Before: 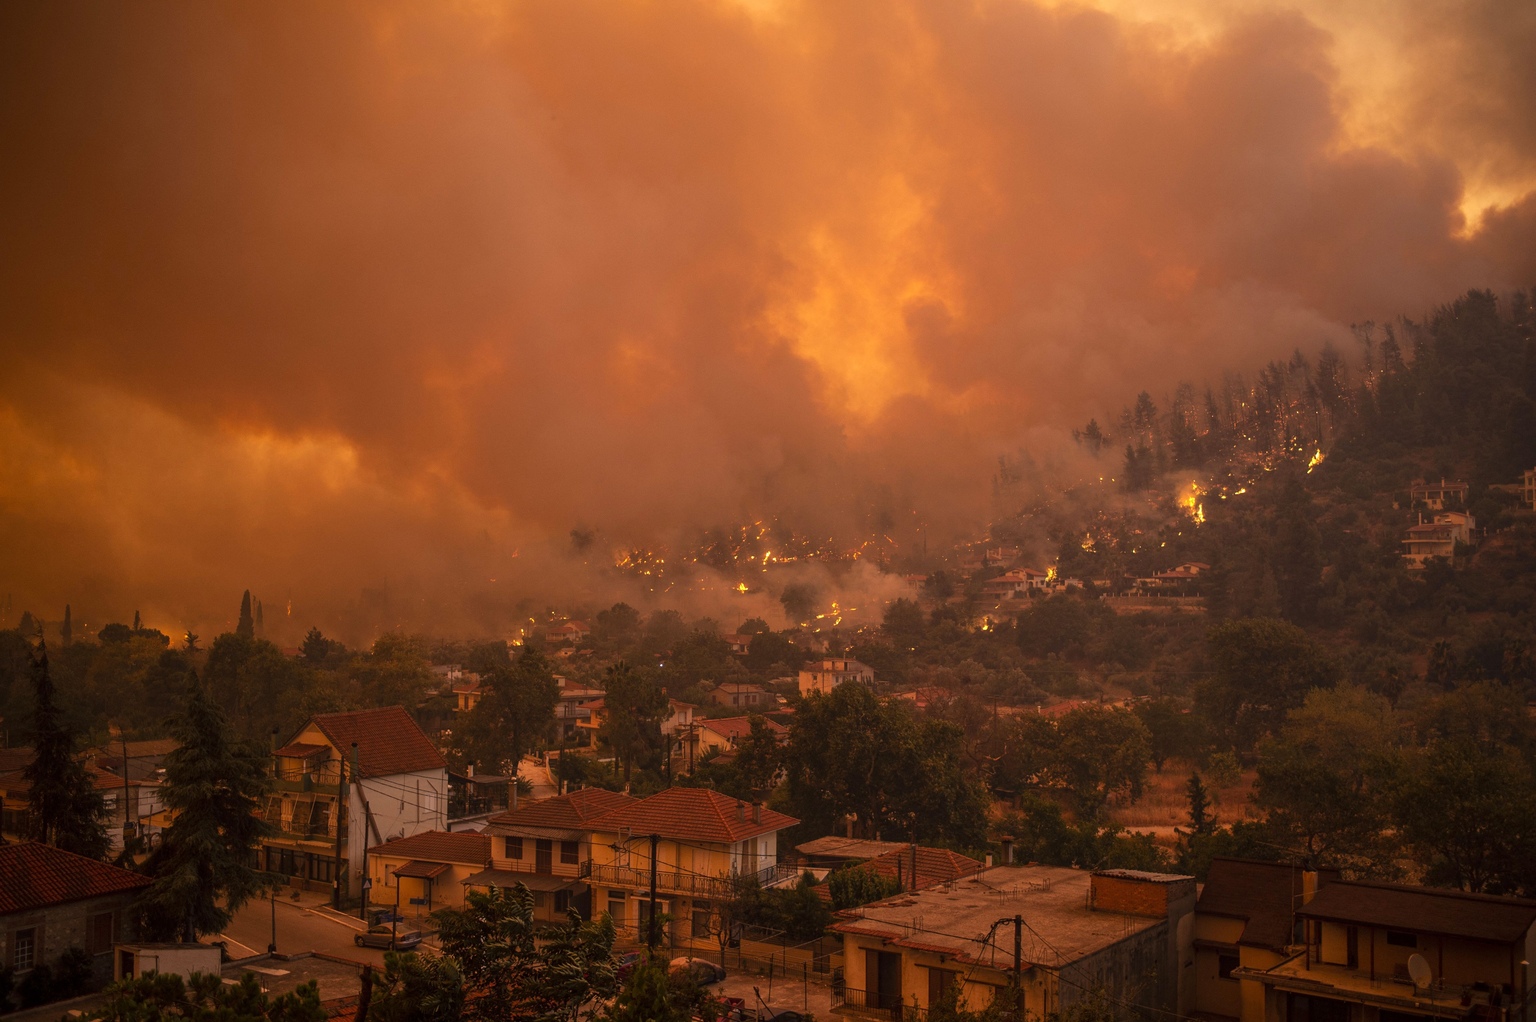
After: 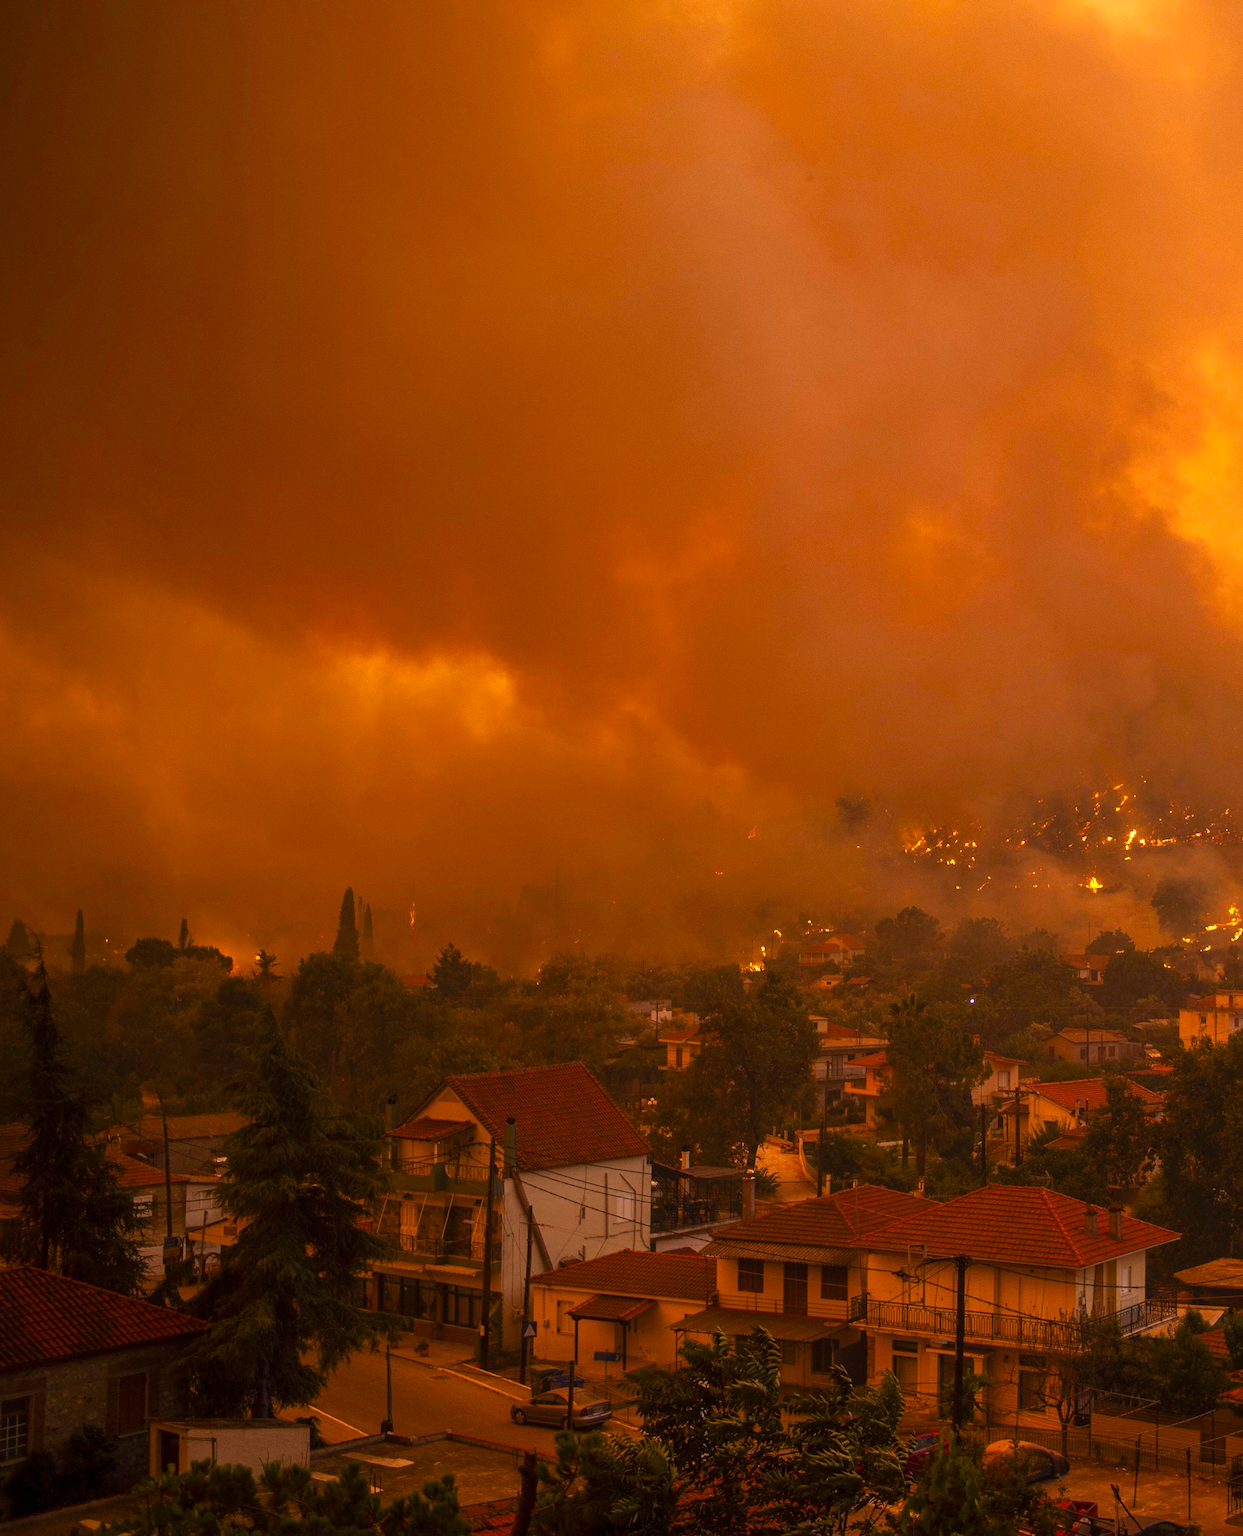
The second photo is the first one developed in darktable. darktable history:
contrast brightness saturation: saturation 0.135
color balance rgb: linear chroma grading › global chroma 23.135%, perceptual saturation grading › global saturation -2.287%, perceptual saturation grading › highlights -7.709%, perceptual saturation grading › mid-tones 8.267%, perceptual saturation grading › shadows 4.224%, global vibrance 6.994%, saturation formula JzAzBz (2021)
crop: left 0.993%, right 45.137%, bottom 0.086%
